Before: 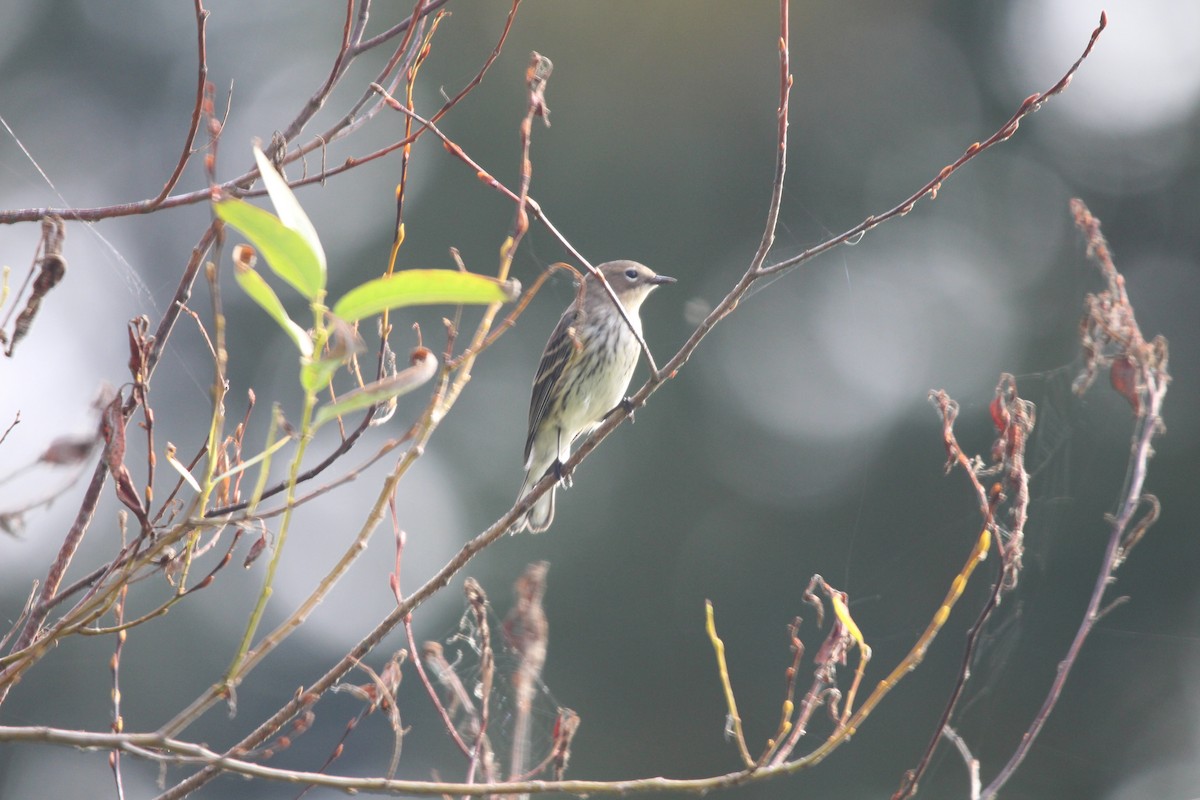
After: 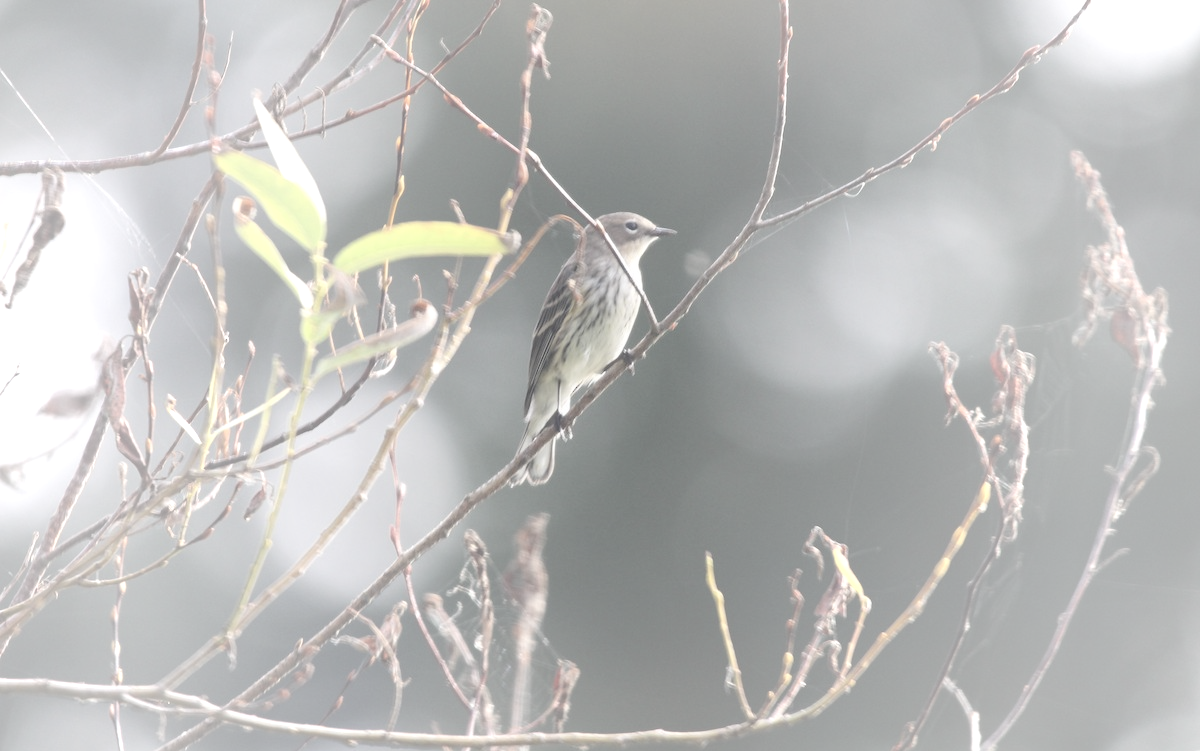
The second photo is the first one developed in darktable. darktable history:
vignetting: fall-off start 16.41%, fall-off radius 99%, brightness 0.304, saturation 0, center (-0.011, 0), width/height ratio 0.72
crop and rotate: top 6.066%
contrast brightness saturation: brightness 0.188, saturation -0.503
